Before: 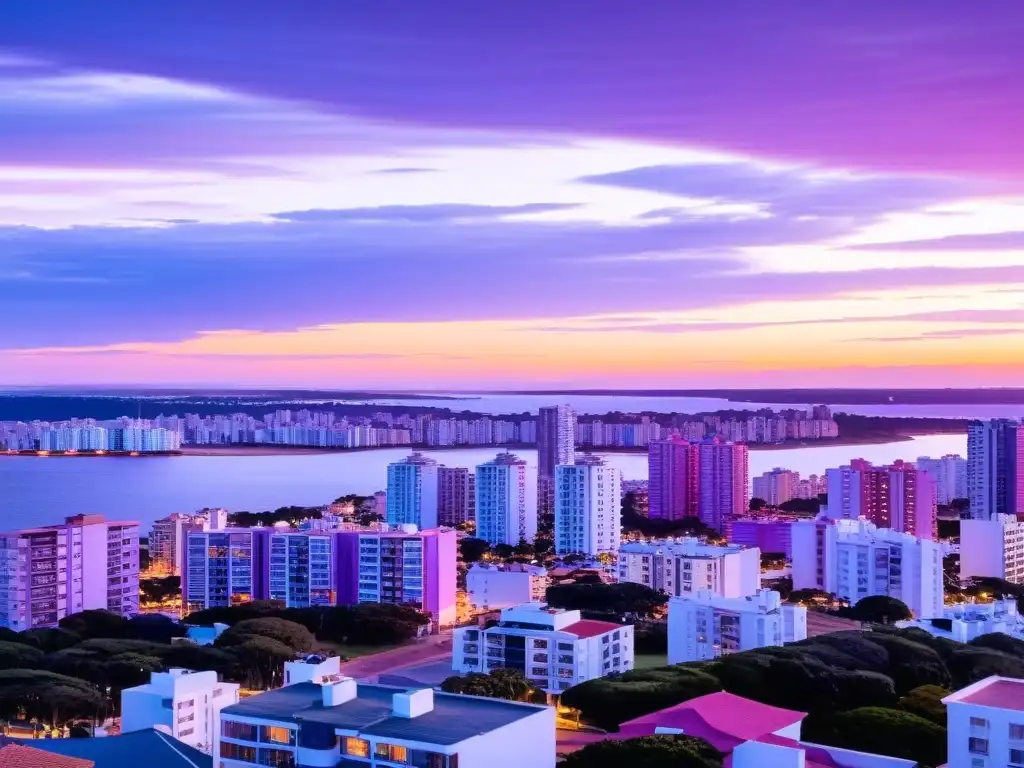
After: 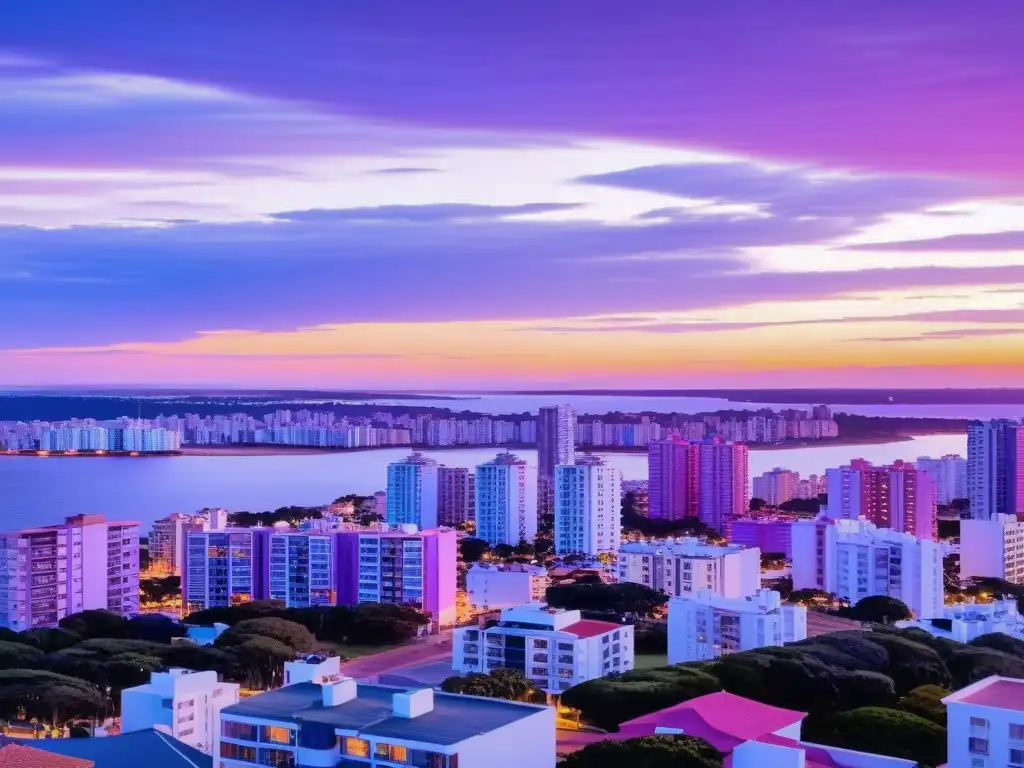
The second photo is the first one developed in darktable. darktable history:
shadows and highlights: shadows 39.82, highlights -59.73
